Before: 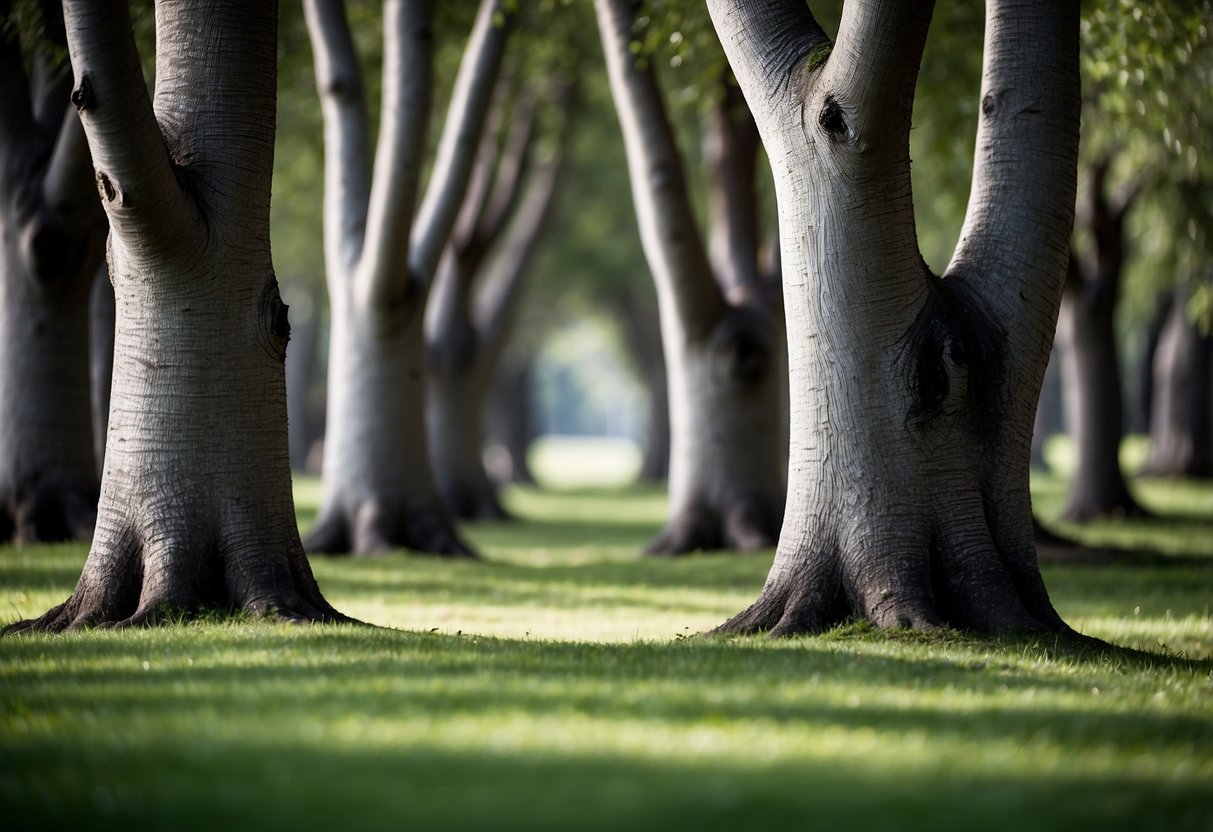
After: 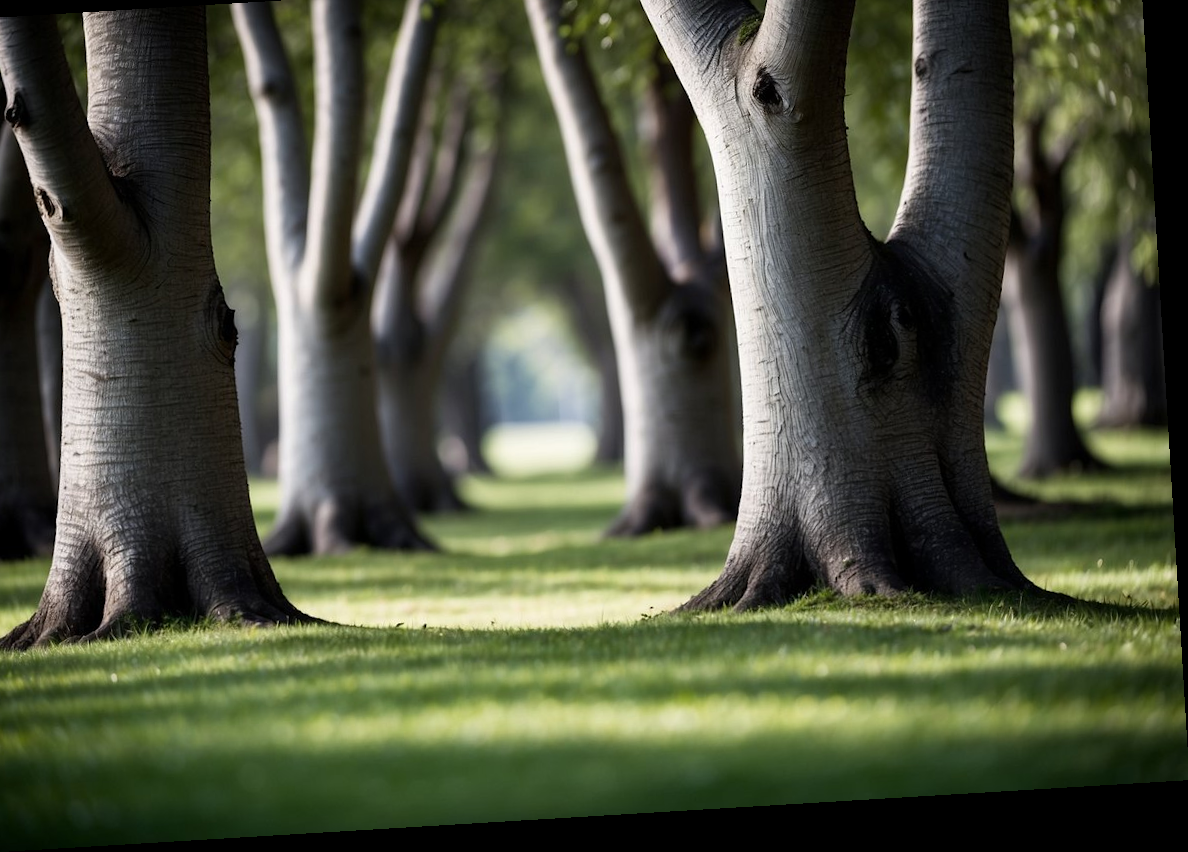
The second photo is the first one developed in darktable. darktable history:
crop and rotate: angle 3.46°, left 5.752%, top 5.694%
